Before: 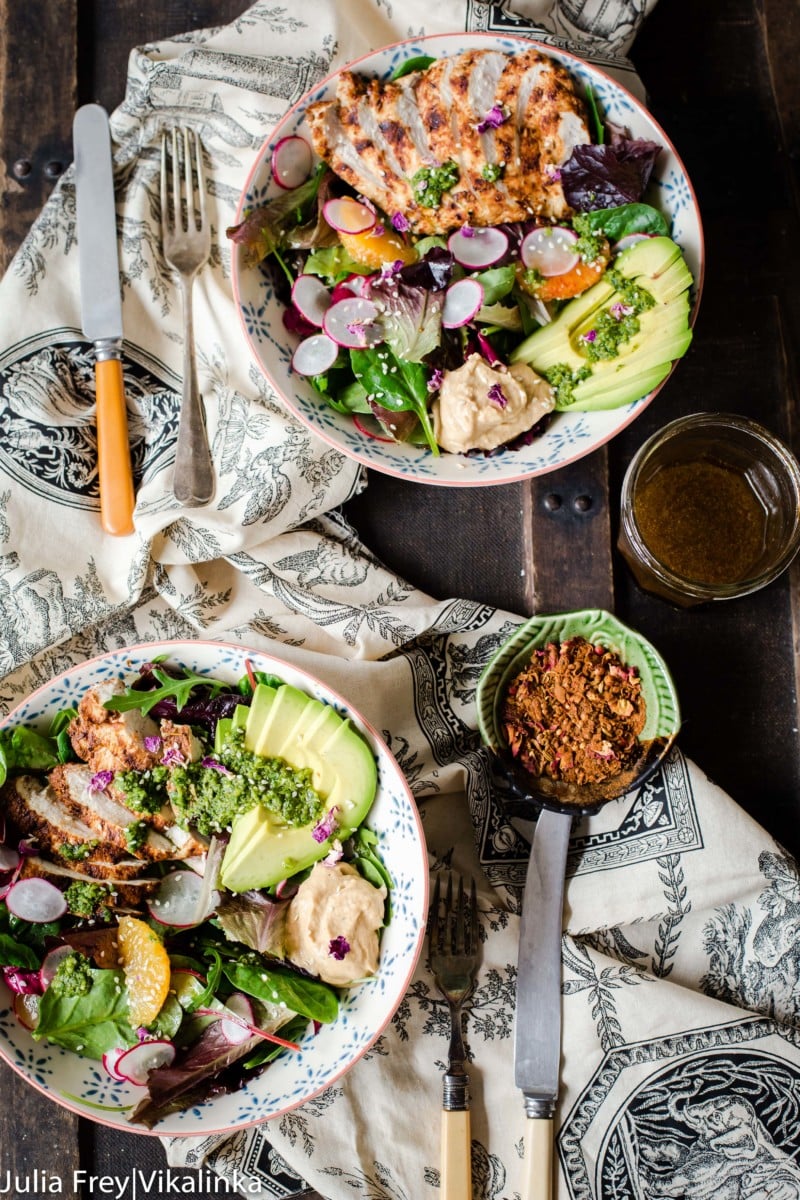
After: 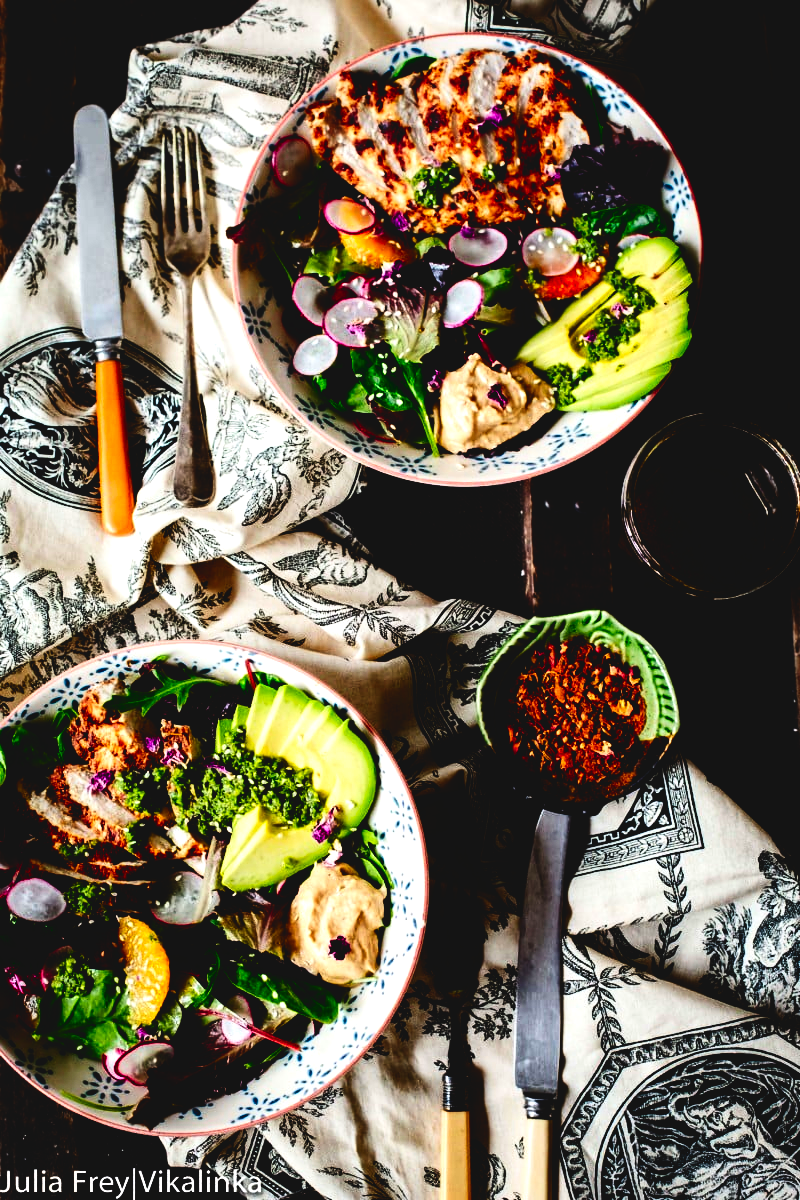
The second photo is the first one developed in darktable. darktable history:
contrast brightness saturation: contrast 0.24, brightness -0.24, saturation 0.14
base curve: curves: ch0 [(0, 0.036) (0.083, 0.04) (0.804, 1)], preserve colors none
